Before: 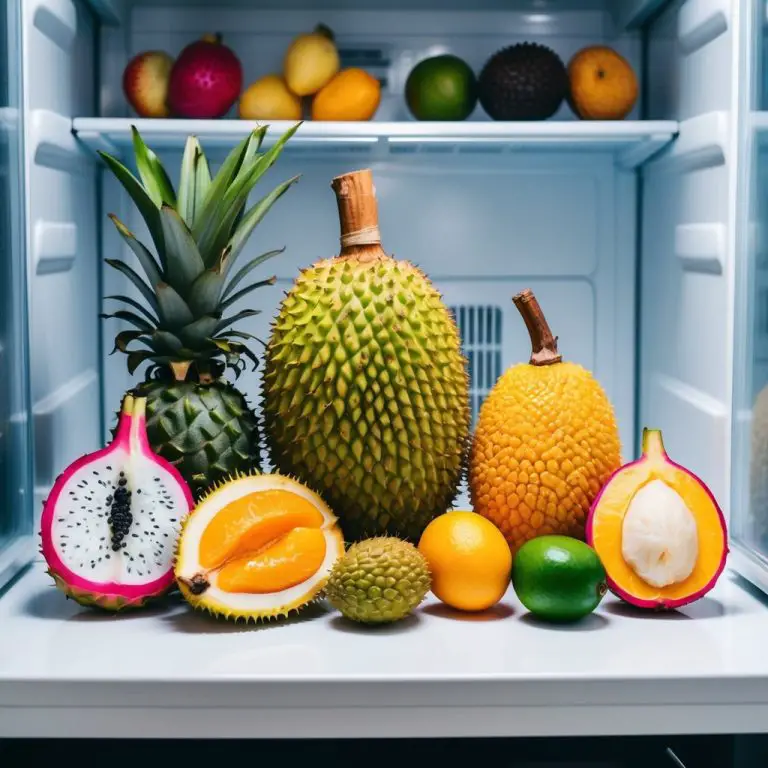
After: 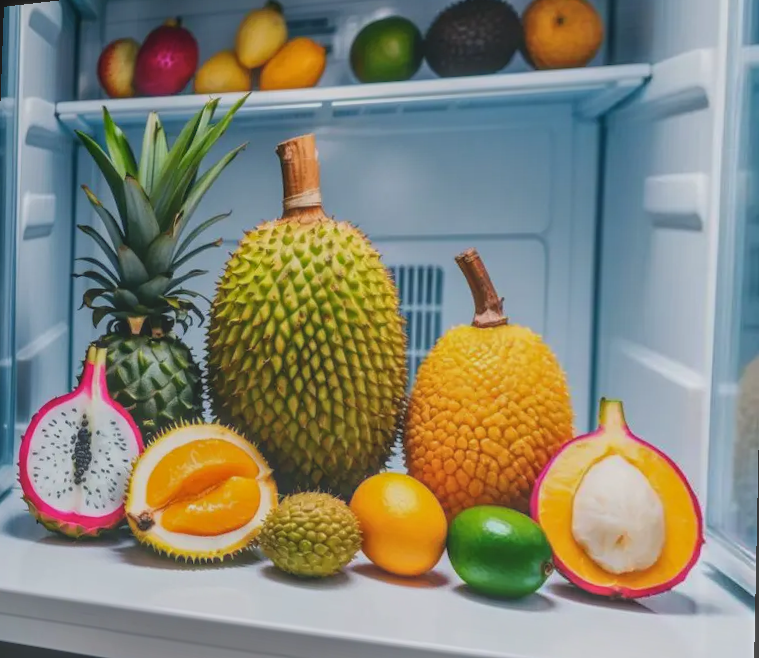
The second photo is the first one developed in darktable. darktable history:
rotate and perspective: rotation 1.69°, lens shift (vertical) -0.023, lens shift (horizontal) -0.291, crop left 0.025, crop right 0.988, crop top 0.092, crop bottom 0.842
shadows and highlights: radius 121.13, shadows 21.4, white point adjustment -9.72, highlights -14.39, soften with gaussian
color zones: curves: ch1 [(0, 0.469) (0.001, 0.469) (0.12, 0.446) (0.248, 0.469) (0.5, 0.5) (0.748, 0.5) (0.999, 0.469) (1, 0.469)]
exposure: compensate highlight preservation false
local contrast: highlights 73%, shadows 15%, midtone range 0.197
